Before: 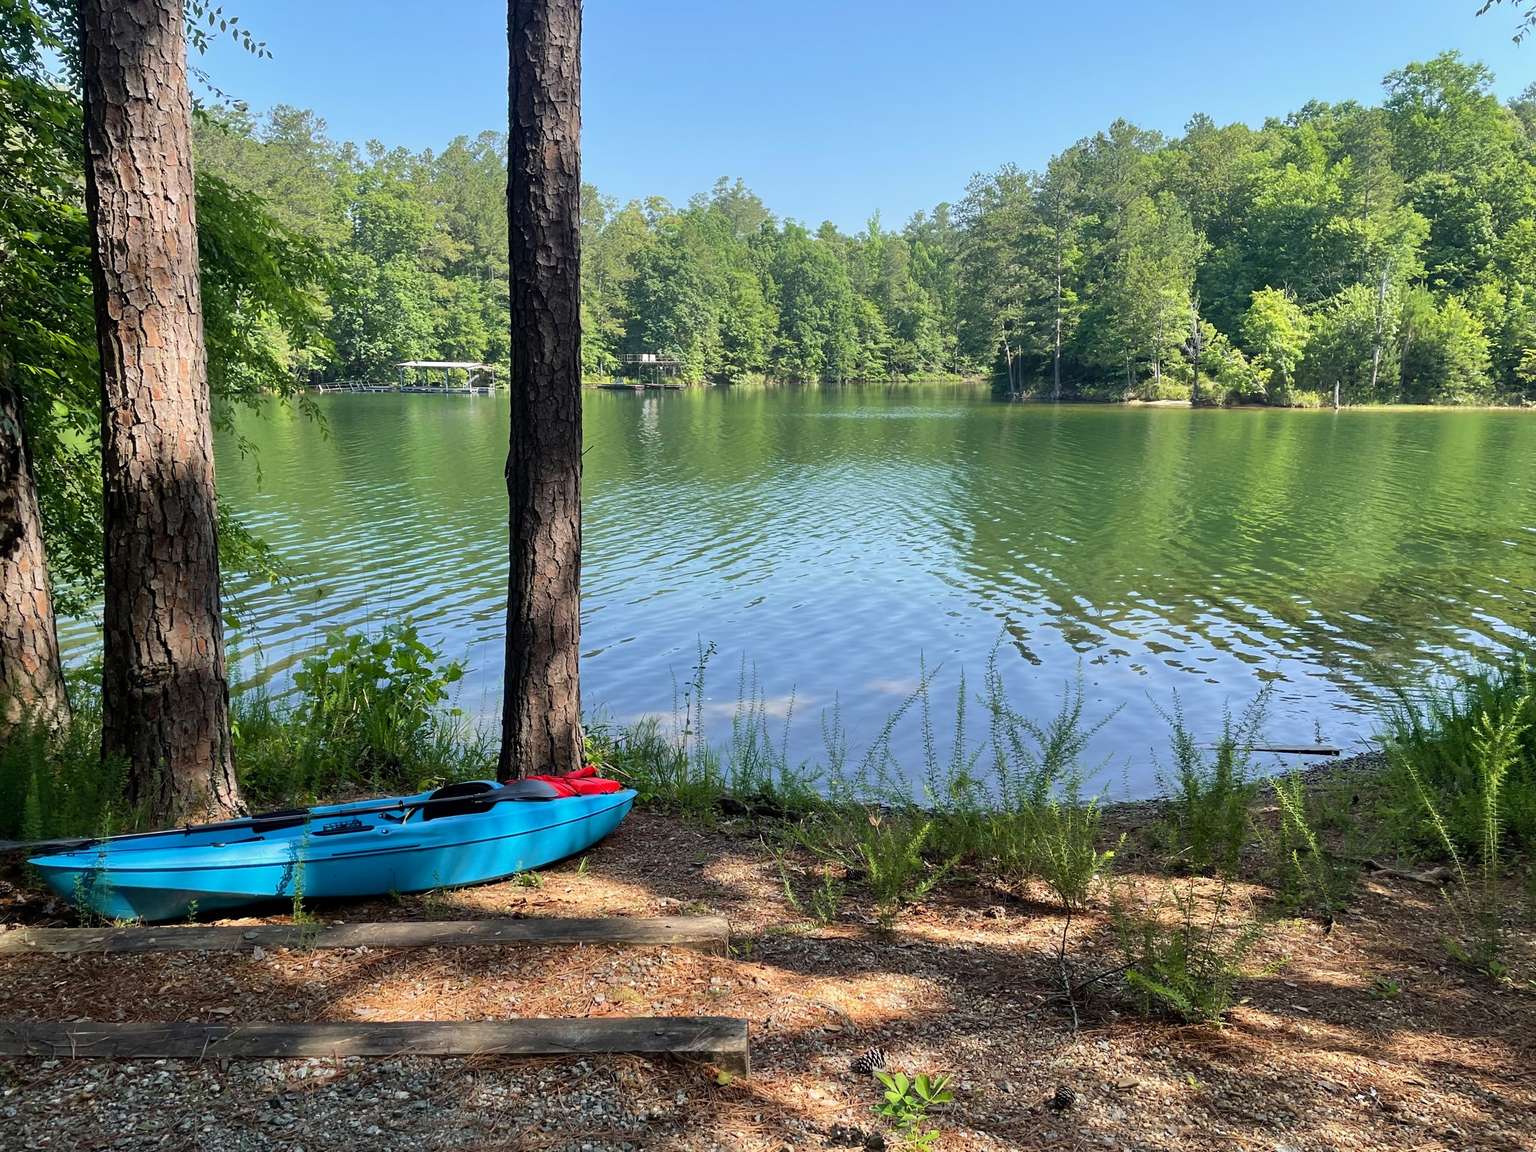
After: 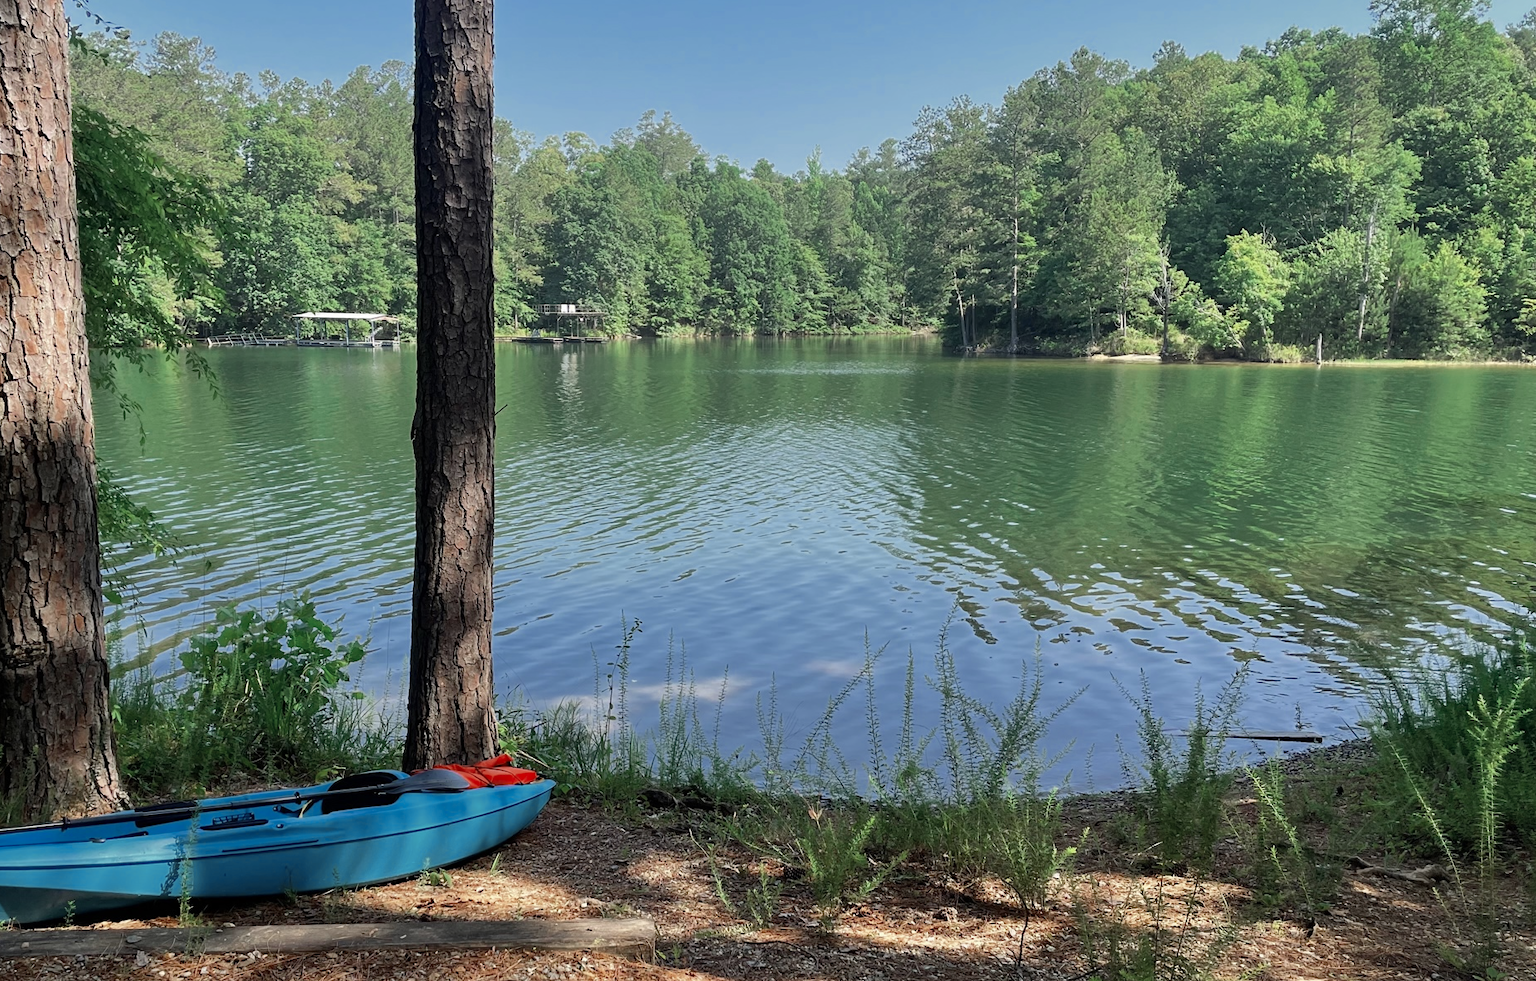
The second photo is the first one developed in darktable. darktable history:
exposure: compensate exposure bias true, compensate highlight preservation false
crop: left 8.39%, top 6.559%, bottom 15.372%
color zones: curves: ch0 [(0, 0.5) (0.125, 0.4) (0.25, 0.5) (0.375, 0.4) (0.5, 0.4) (0.625, 0.35) (0.75, 0.35) (0.875, 0.5)]; ch1 [(0, 0.35) (0.125, 0.45) (0.25, 0.35) (0.375, 0.35) (0.5, 0.35) (0.625, 0.35) (0.75, 0.45) (0.875, 0.35)]; ch2 [(0, 0.6) (0.125, 0.5) (0.25, 0.5) (0.375, 0.6) (0.5, 0.6) (0.625, 0.5) (0.75, 0.5) (0.875, 0.5)]
